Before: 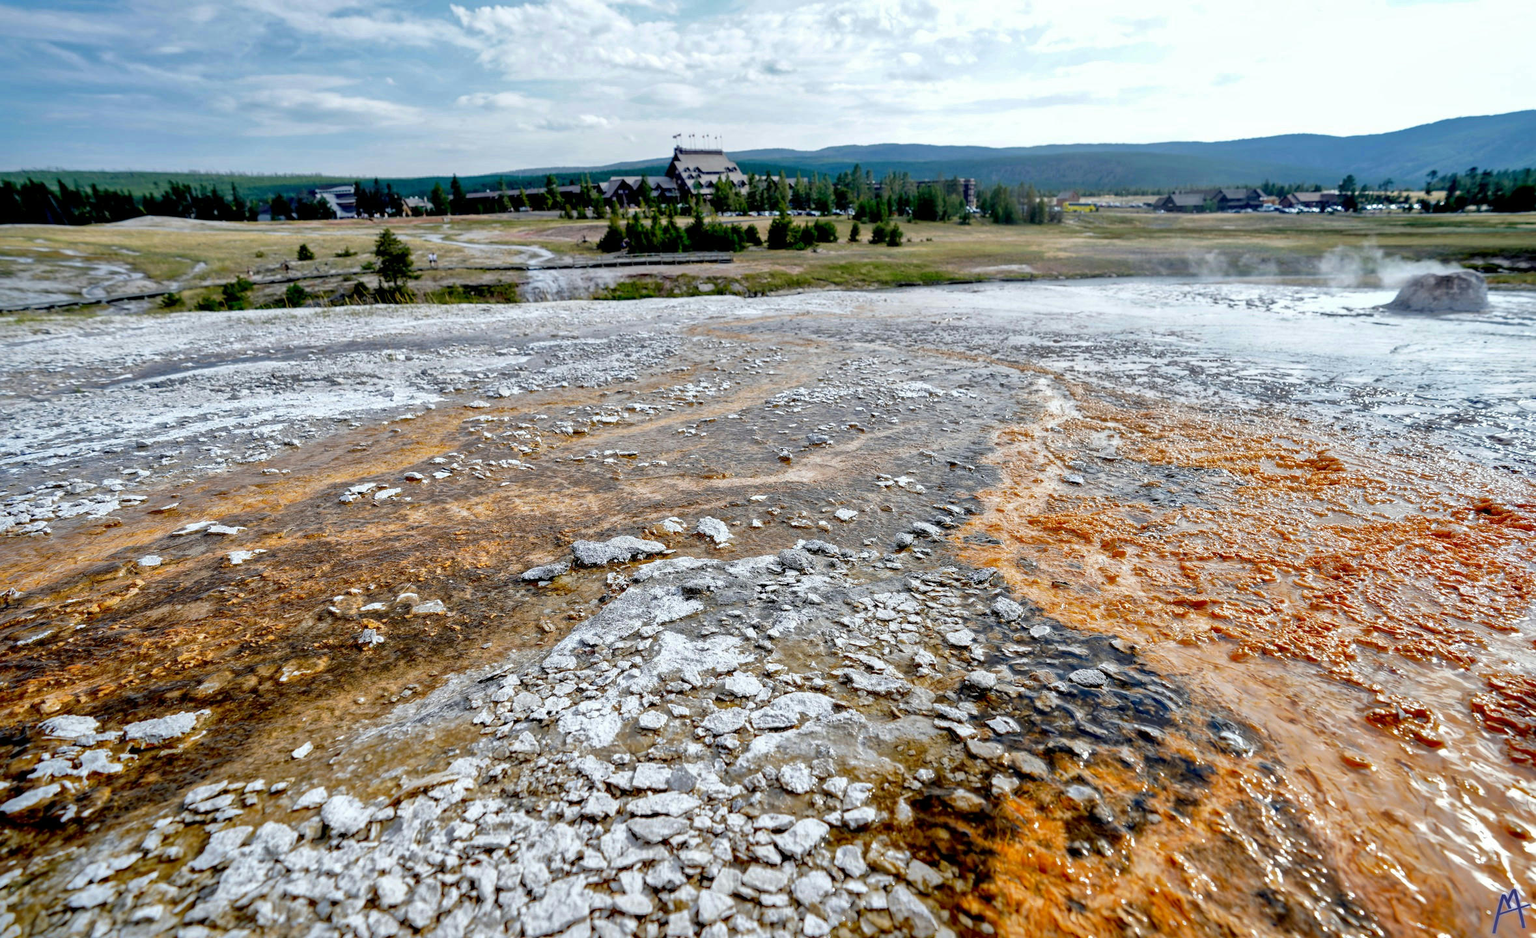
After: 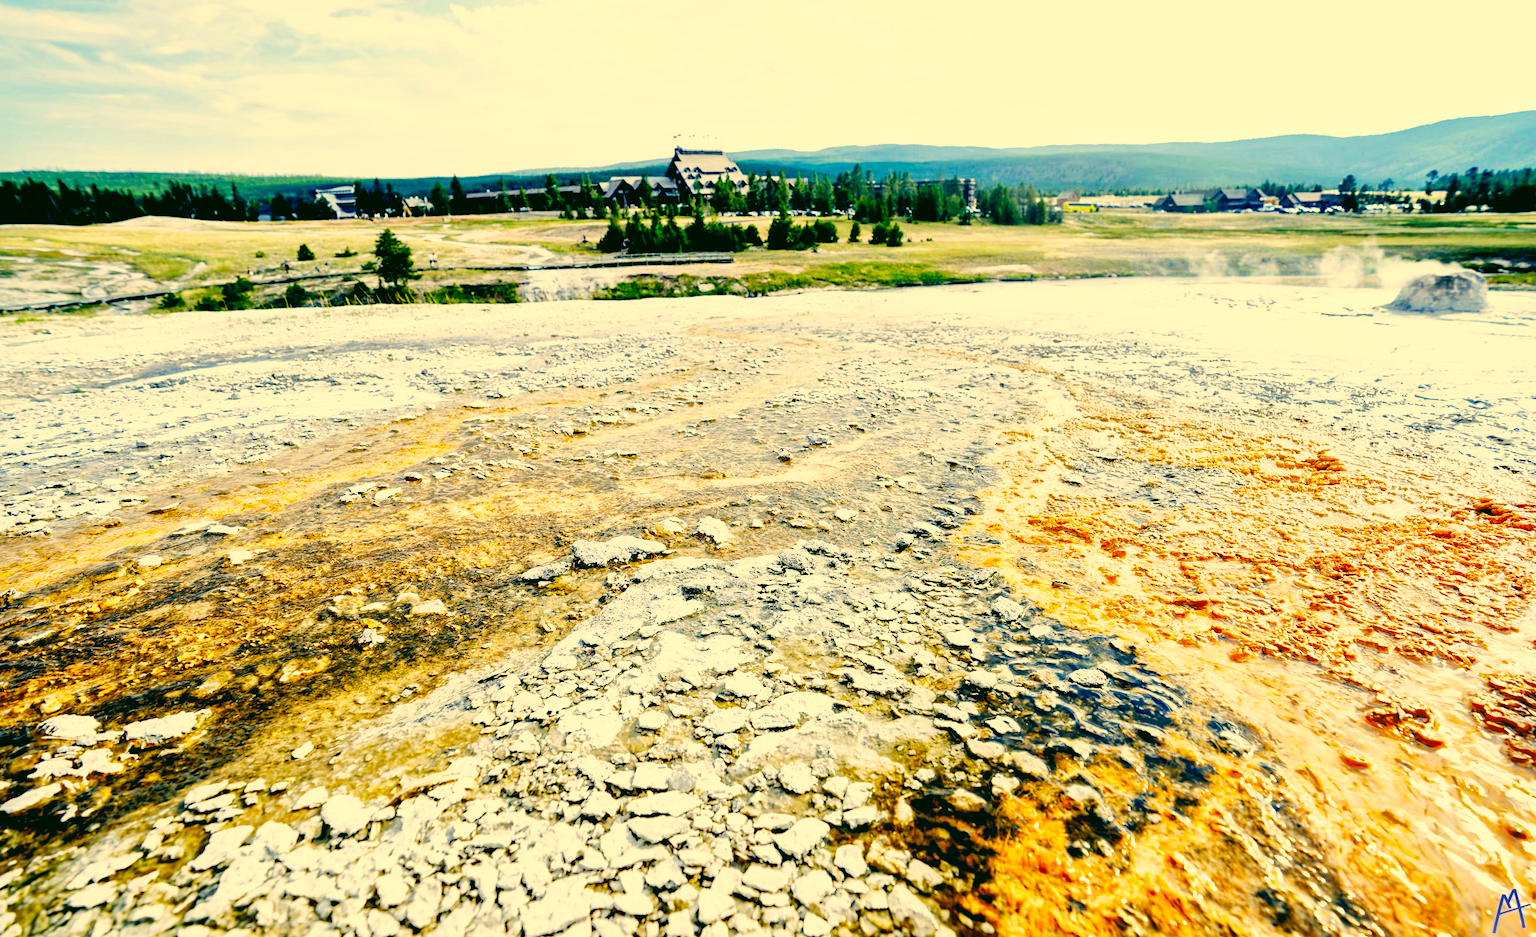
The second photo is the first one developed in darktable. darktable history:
base curve: curves: ch0 [(0, 0) (0.007, 0.004) (0.027, 0.03) (0.046, 0.07) (0.207, 0.54) (0.442, 0.872) (0.673, 0.972) (1, 1)], preserve colors none
color balance rgb: global offset › chroma 0.135%, global offset › hue 253.98°, perceptual saturation grading › global saturation 0.74%, global vibrance 10.008%
color correction: highlights a* 5.64, highlights b* 33.25, shadows a* -25.19, shadows b* 3.98
